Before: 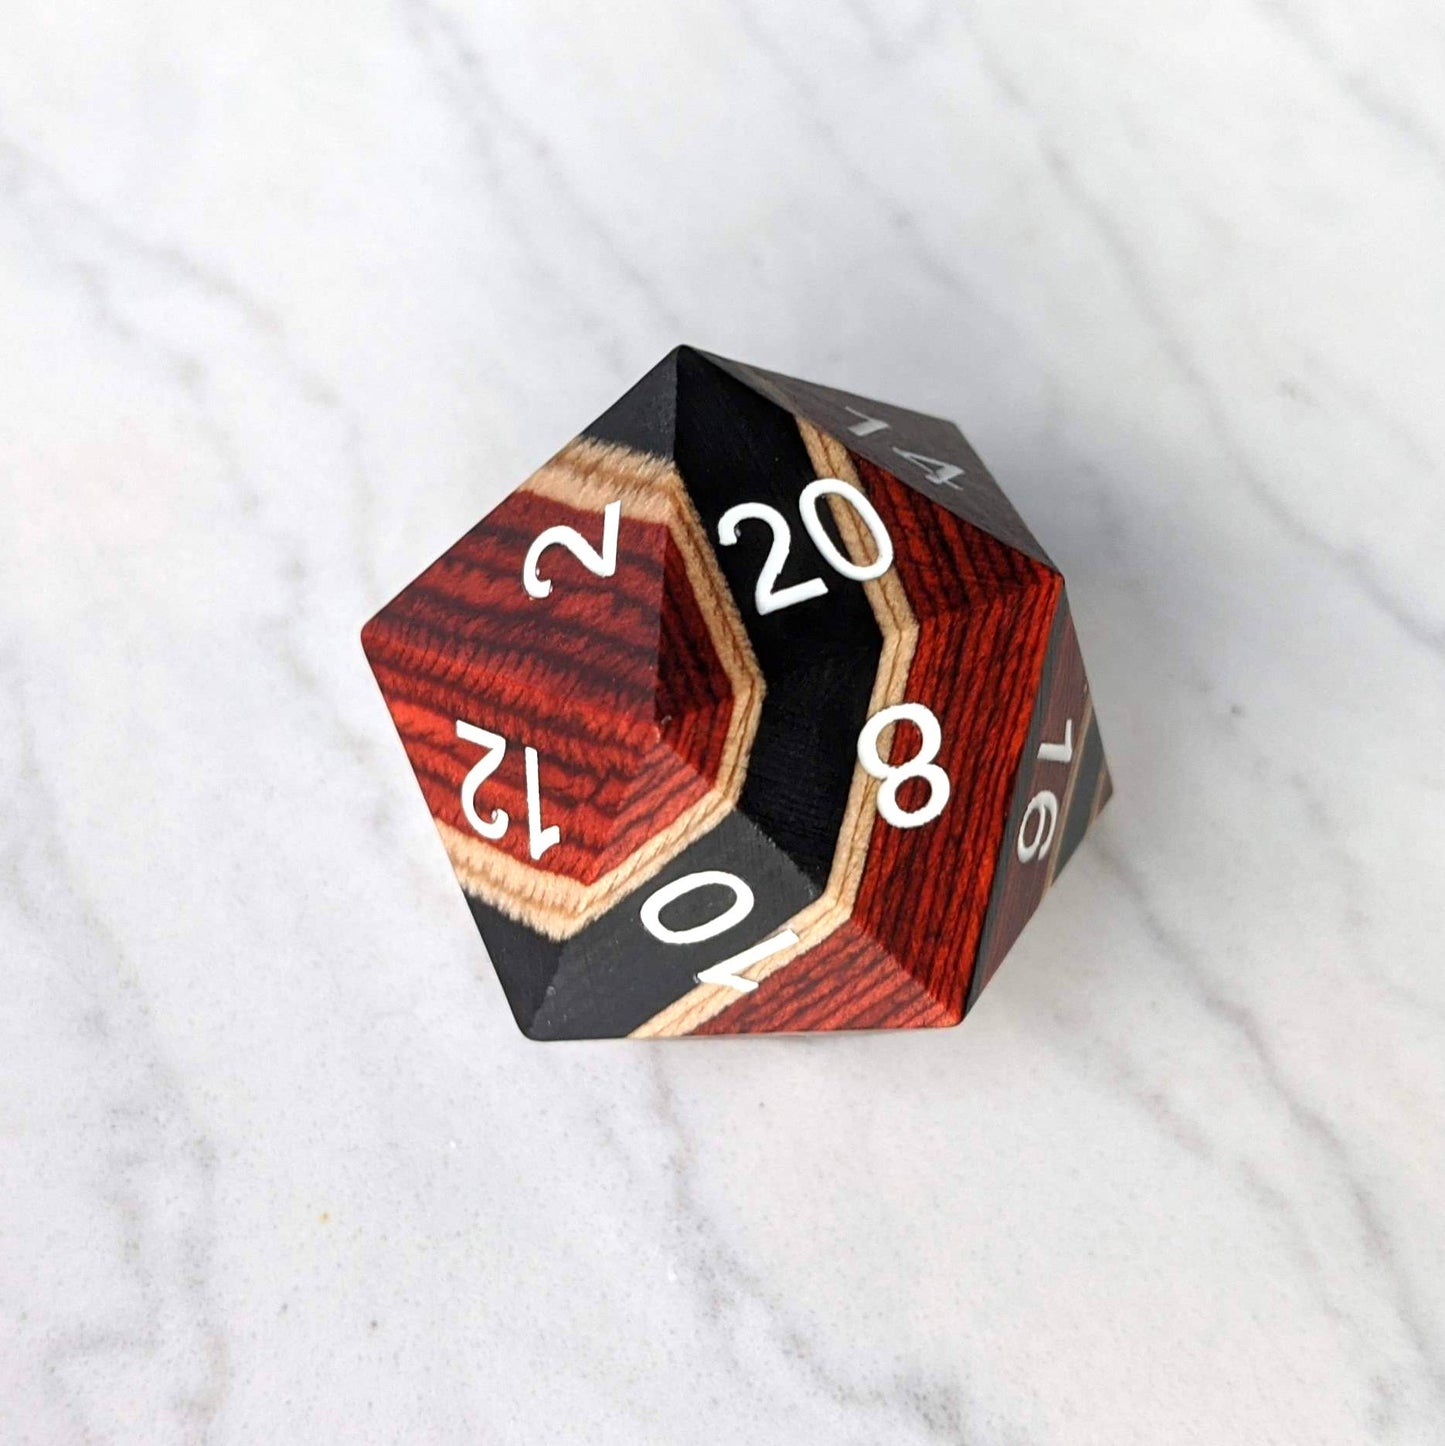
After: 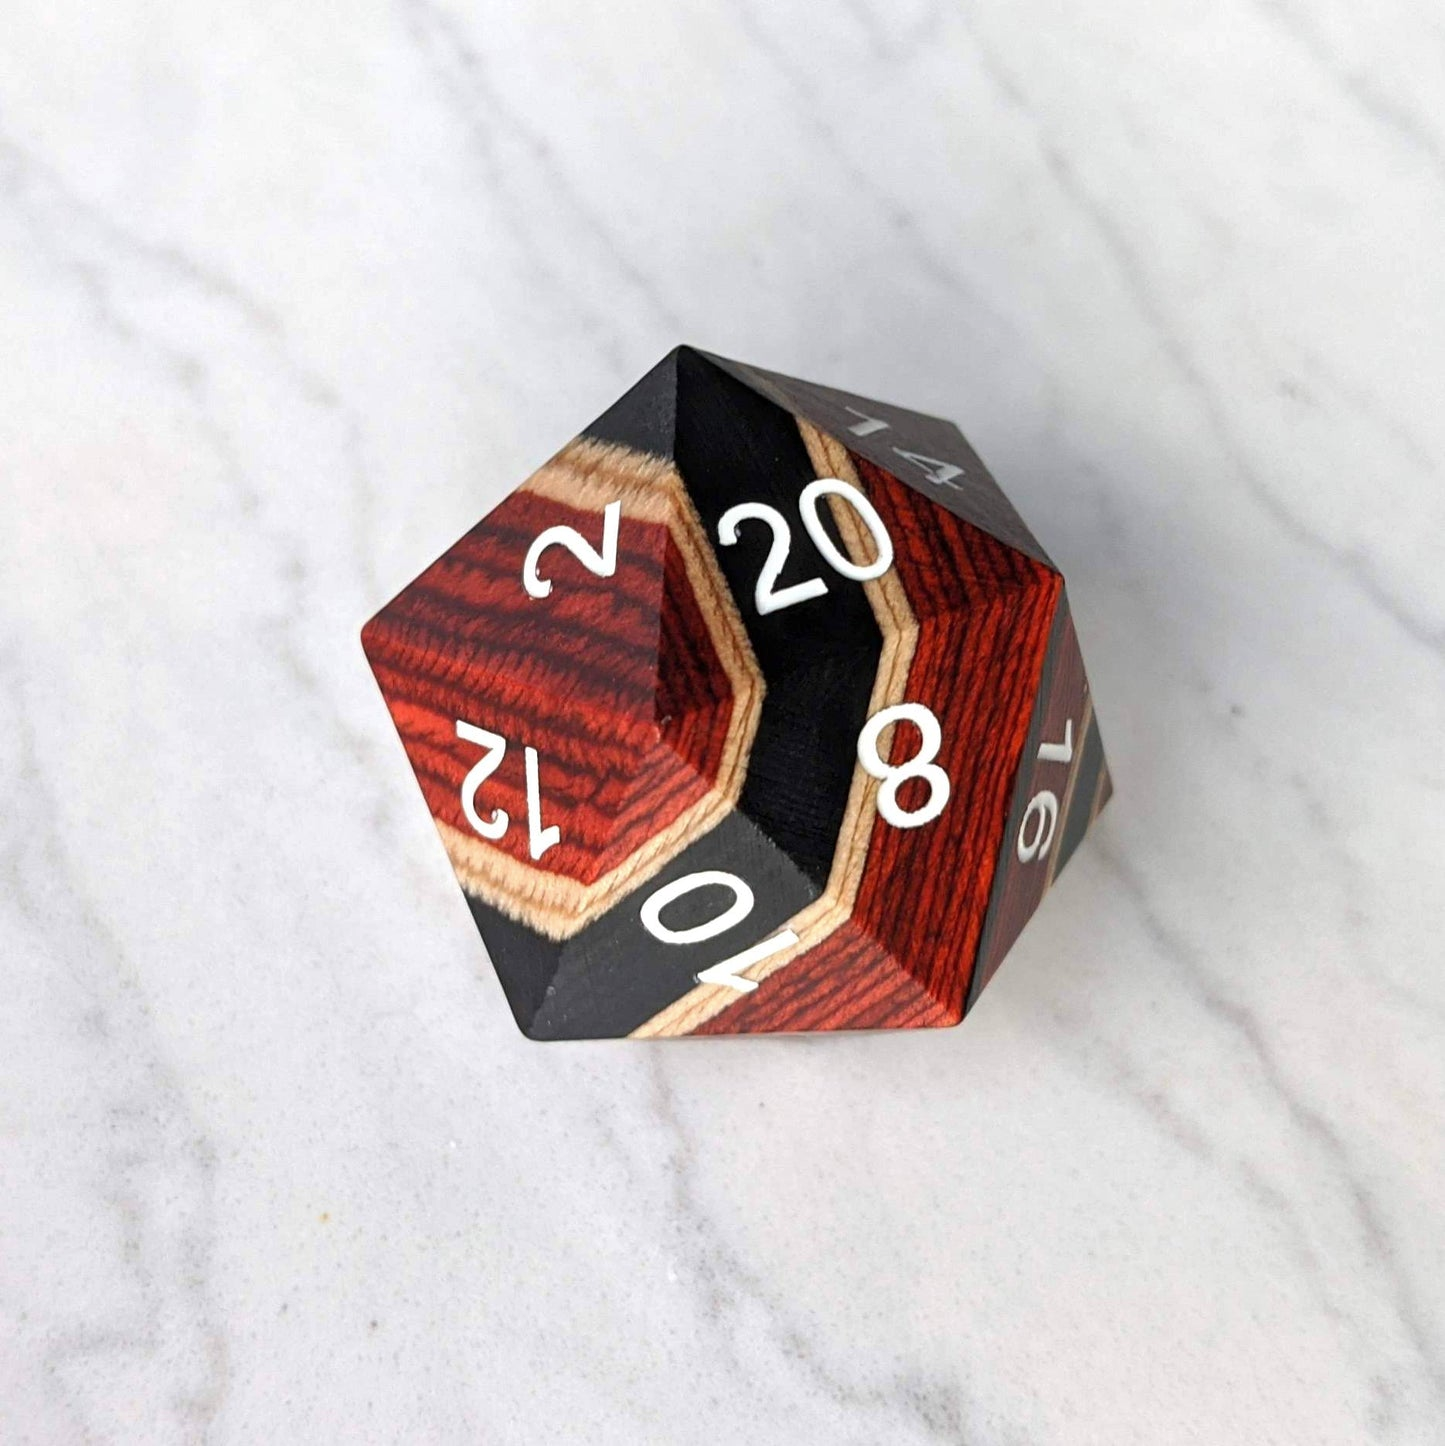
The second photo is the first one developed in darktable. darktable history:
shadows and highlights: radius 125.3, shadows 21.06, highlights -22.78, low approximation 0.01
